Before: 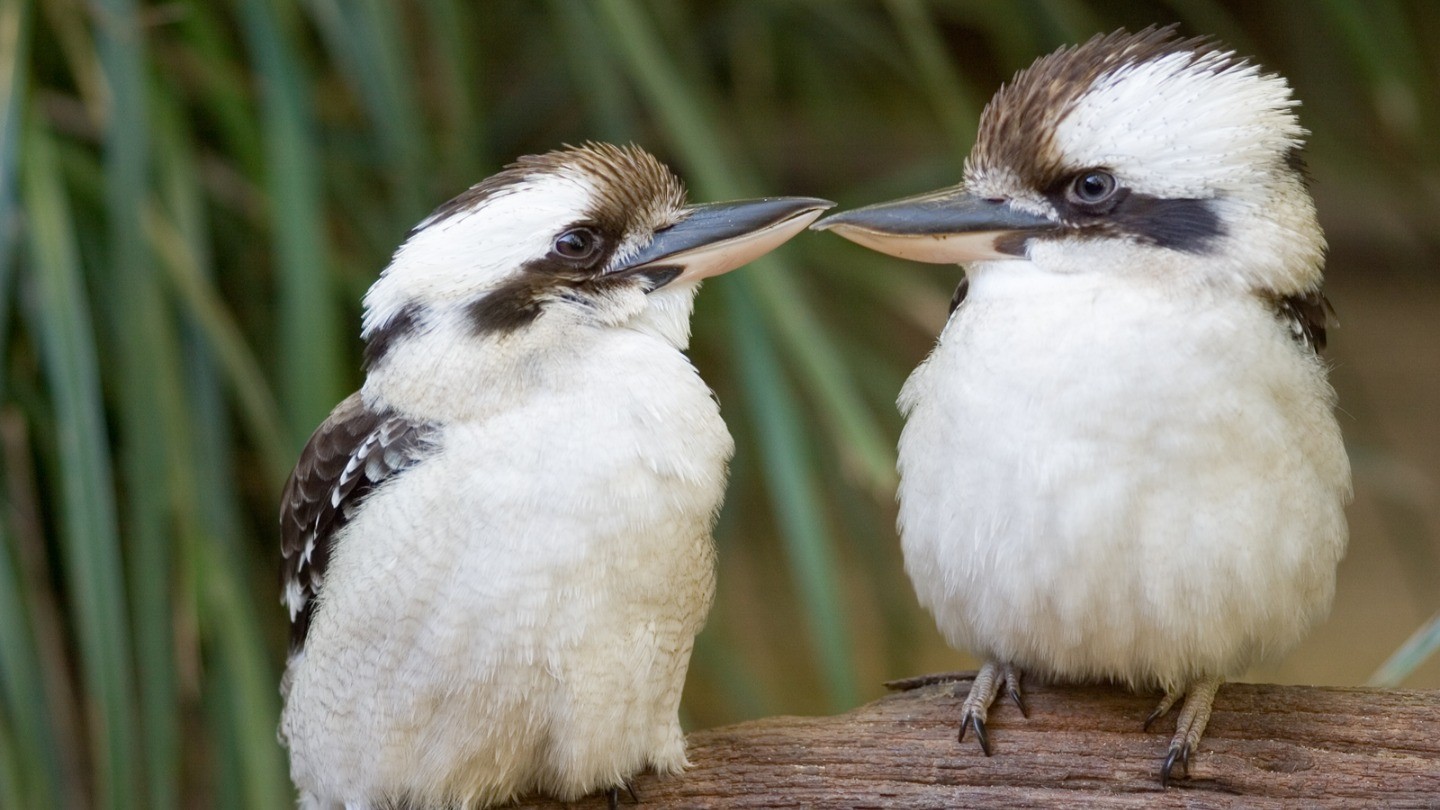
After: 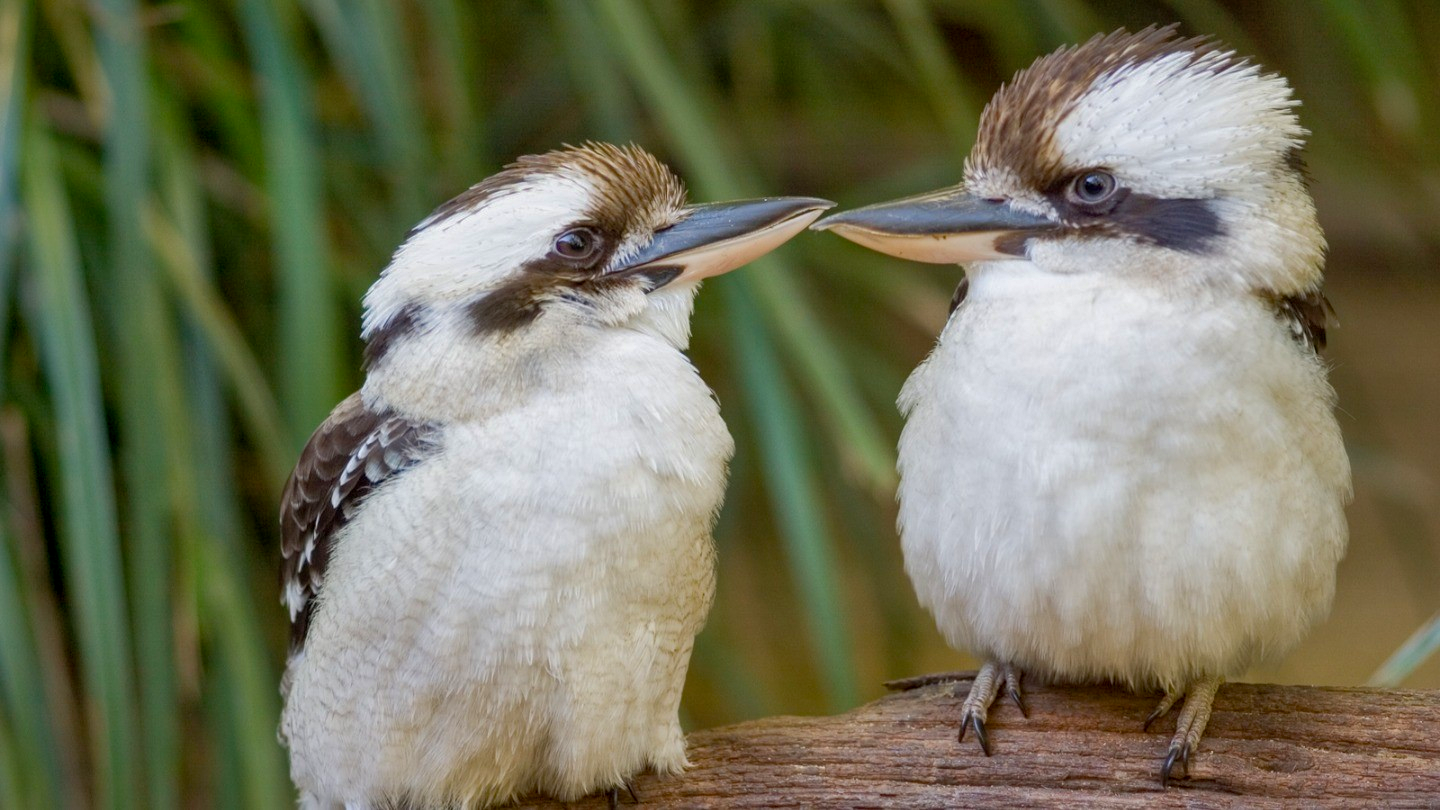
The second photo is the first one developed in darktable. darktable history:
color balance rgb: perceptual saturation grading › global saturation 20%, global vibrance 20%
shadows and highlights: on, module defaults
exposure: exposure -0.116 EV, compensate exposure bias true, compensate highlight preservation false
local contrast: on, module defaults
